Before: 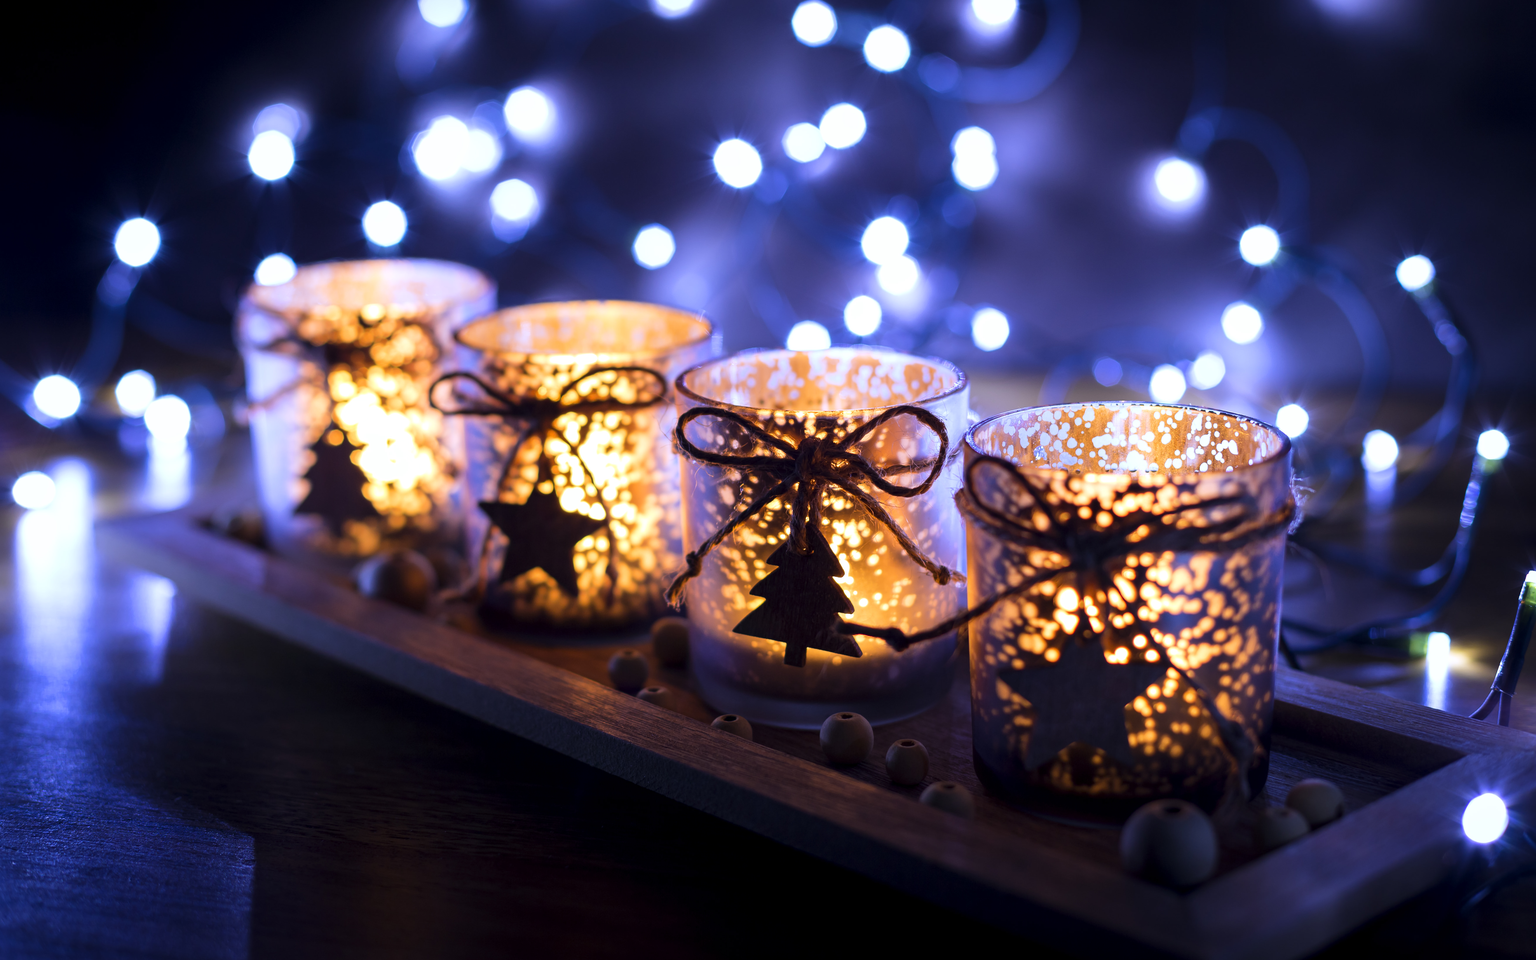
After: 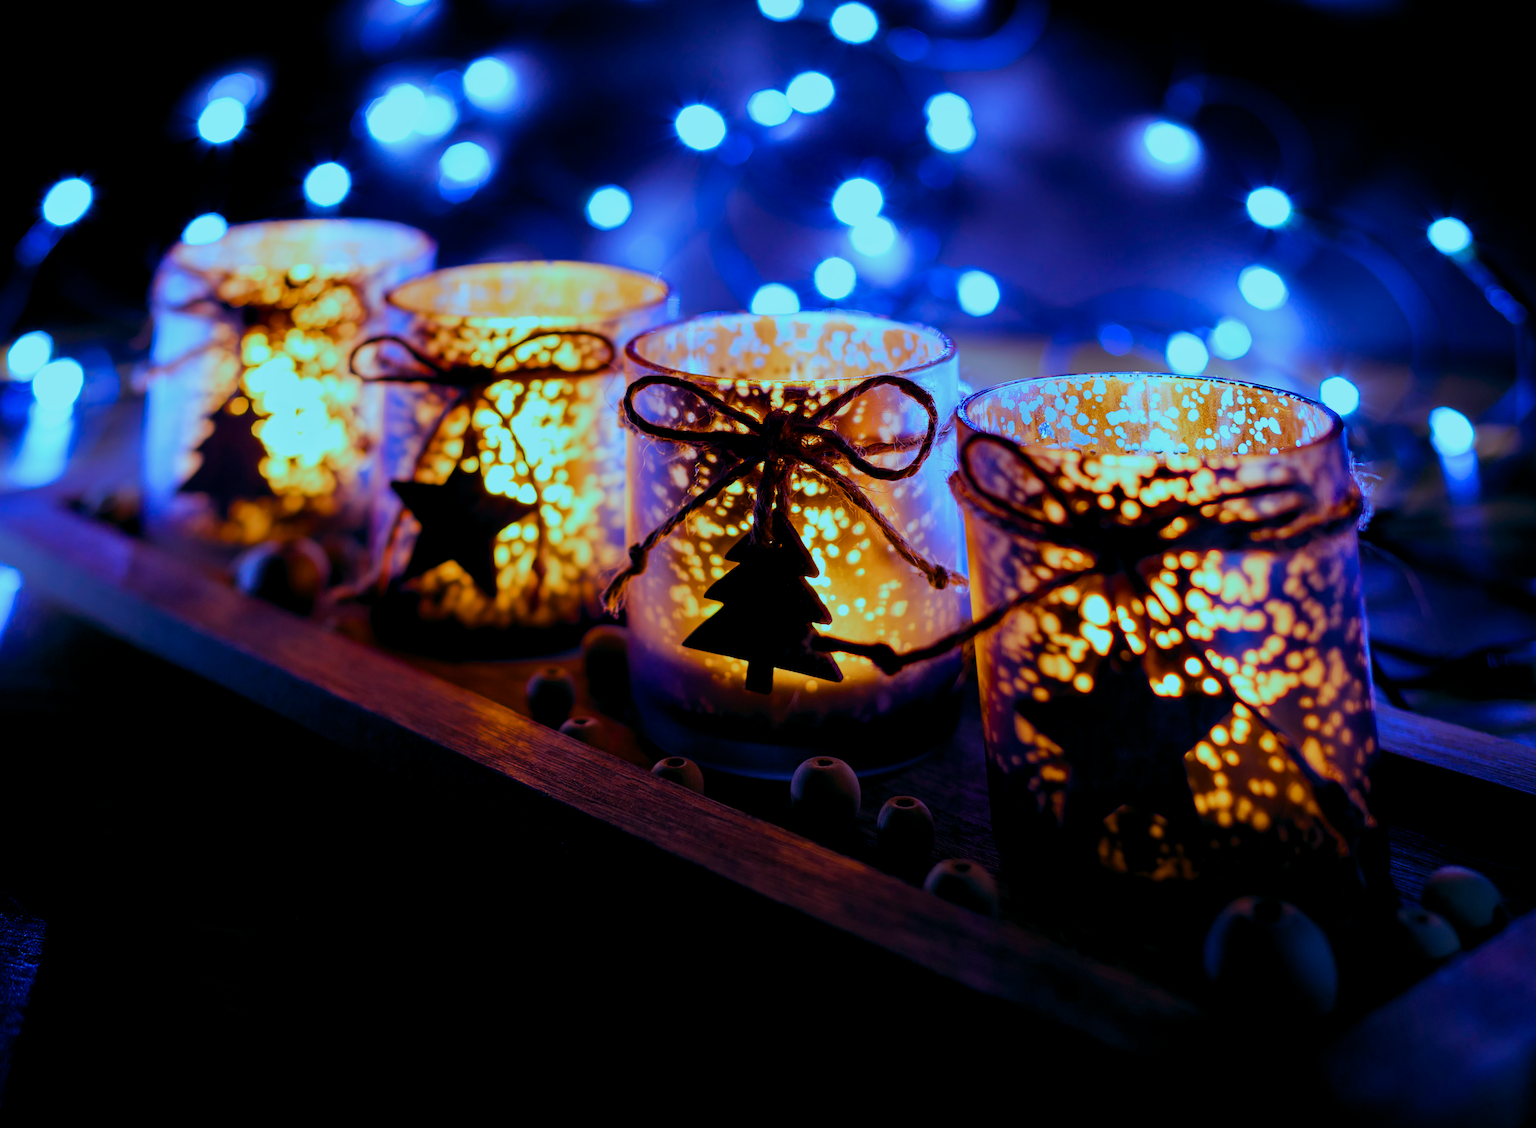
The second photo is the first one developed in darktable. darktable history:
shadows and highlights: shadows 20.91, highlights -35.45, soften with gaussian
color balance rgb: shadows lift › luminance -7.7%, shadows lift › chroma 2.13%, shadows lift › hue 165.27°, power › luminance -7.77%, power › chroma 1.34%, power › hue 330.55°, highlights gain › luminance -33.33%, highlights gain › chroma 5.68%, highlights gain › hue 217.2°, global offset › luminance -0.33%, global offset › chroma 0.11%, global offset › hue 165.27°, perceptual saturation grading › global saturation 27.72%, perceptual saturation grading › highlights -25%, perceptual saturation grading › mid-tones 25%, perceptual saturation grading › shadows 50%
rotate and perspective: rotation 0.72°, lens shift (vertical) -0.352, lens shift (horizontal) -0.051, crop left 0.152, crop right 0.859, crop top 0.019, crop bottom 0.964
